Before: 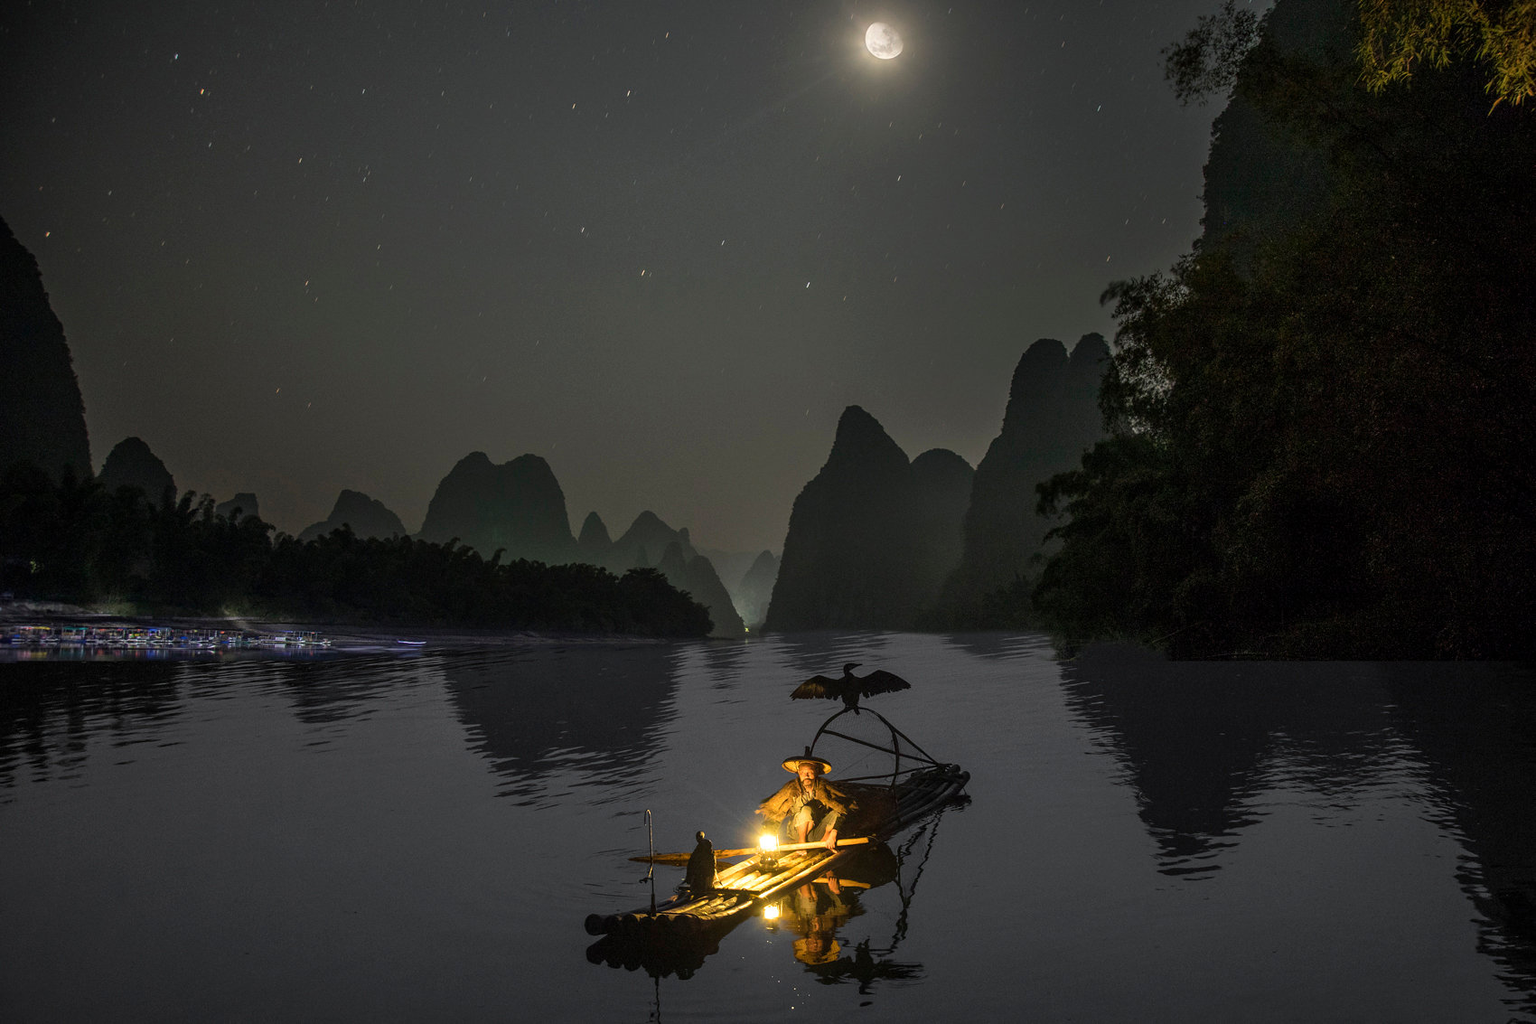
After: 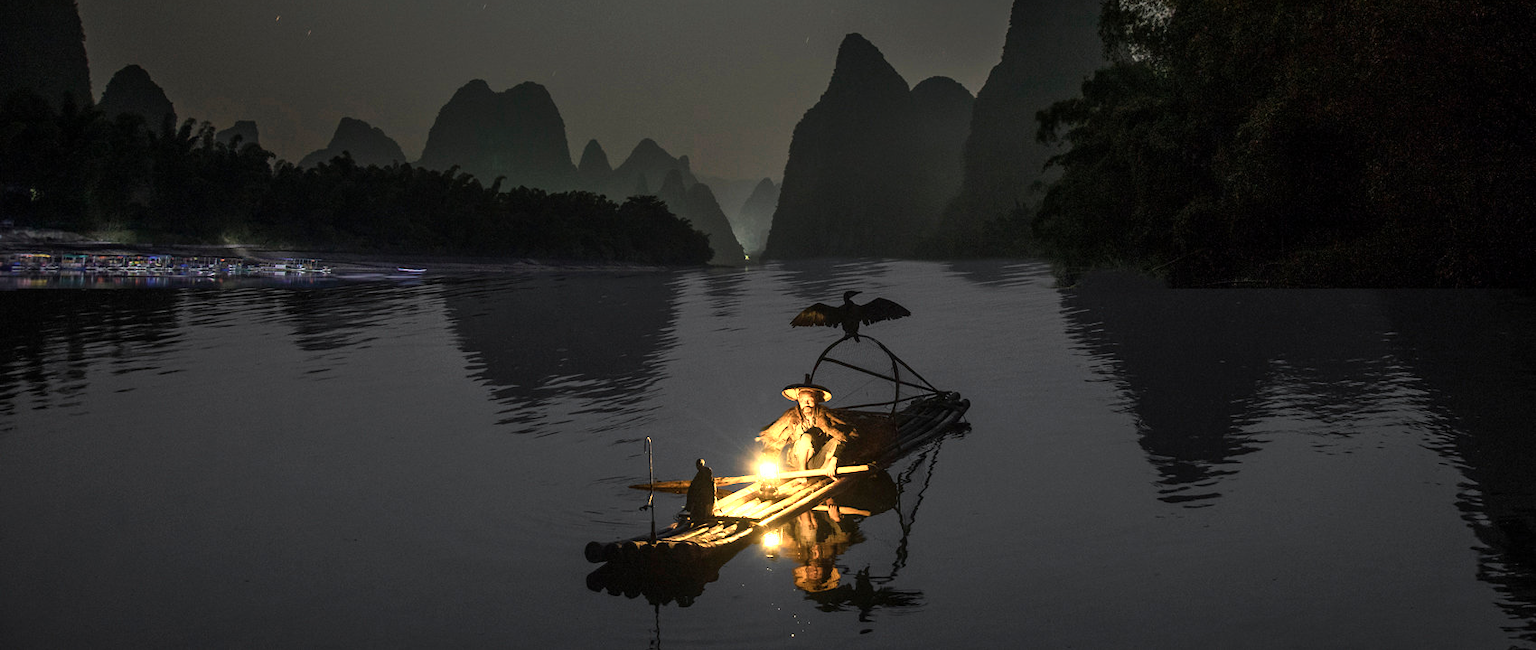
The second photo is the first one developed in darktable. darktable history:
crop and rotate: top 36.435%
color zones: curves: ch0 [(0.018, 0.548) (0.197, 0.654) (0.425, 0.447) (0.605, 0.658) (0.732, 0.579)]; ch1 [(0.105, 0.531) (0.224, 0.531) (0.386, 0.39) (0.618, 0.456) (0.732, 0.456) (0.956, 0.421)]; ch2 [(0.039, 0.583) (0.215, 0.465) (0.399, 0.544) (0.465, 0.548) (0.614, 0.447) (0.724, 0.43) (0.882, 0.623) (0.956, 0.632)]
